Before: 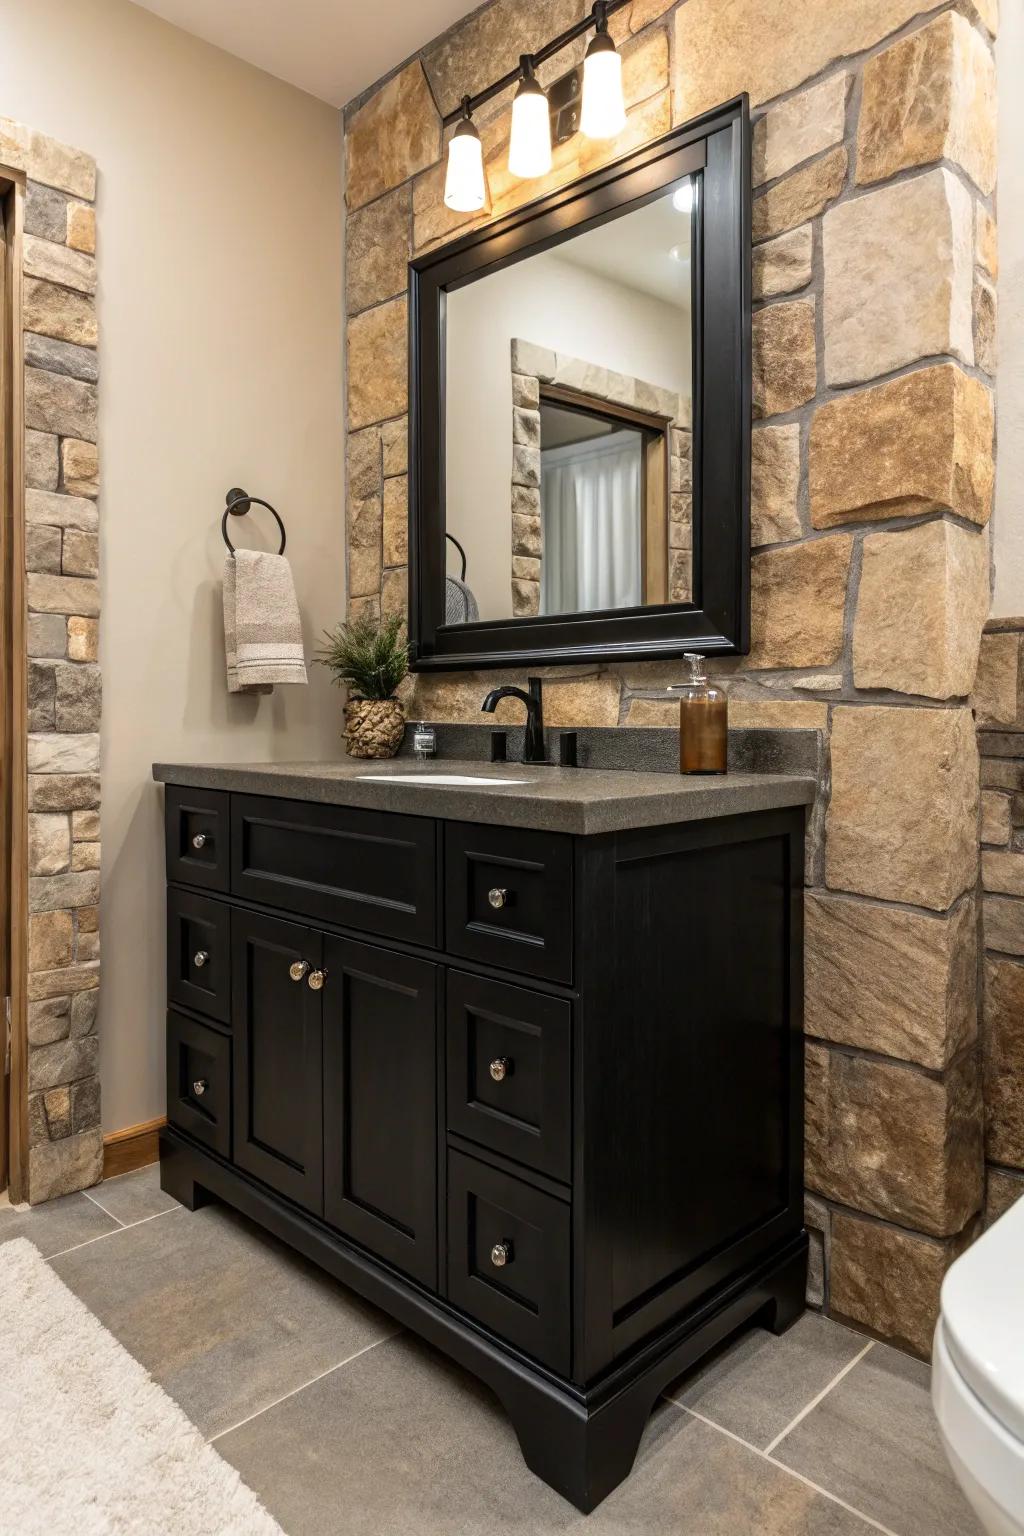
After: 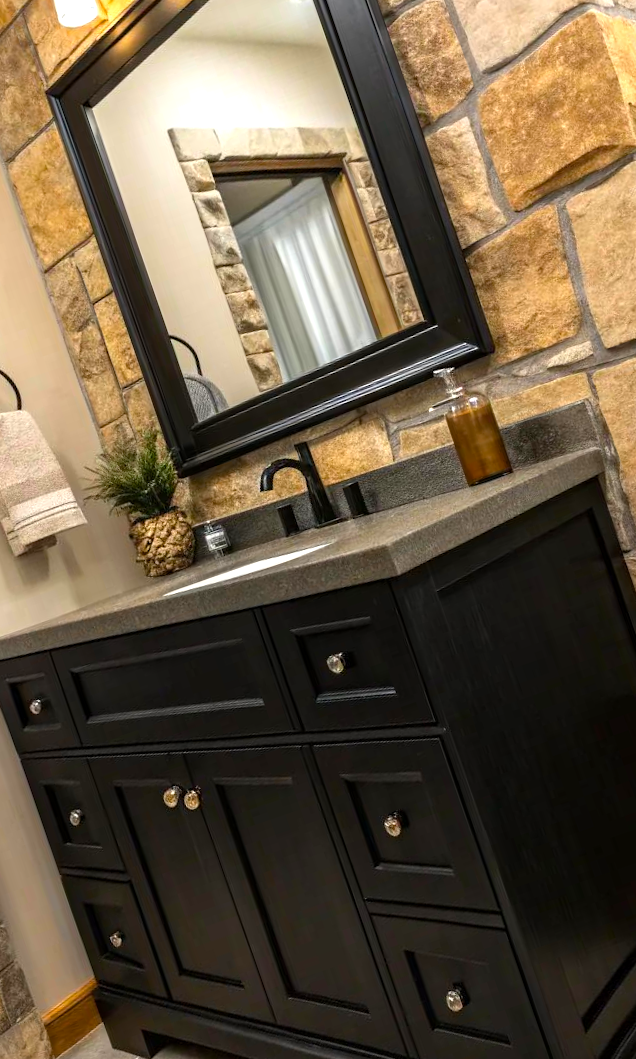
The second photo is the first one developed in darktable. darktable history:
color balance rgb: power › hue 329.6°, perceptual saturation grading › global saturation 29.843%, perceptual brilliance grading › global brilliance 11.452%
crop and rotate: angle 19°, left 6.882%, right 3.959%, bottom 1.141%
